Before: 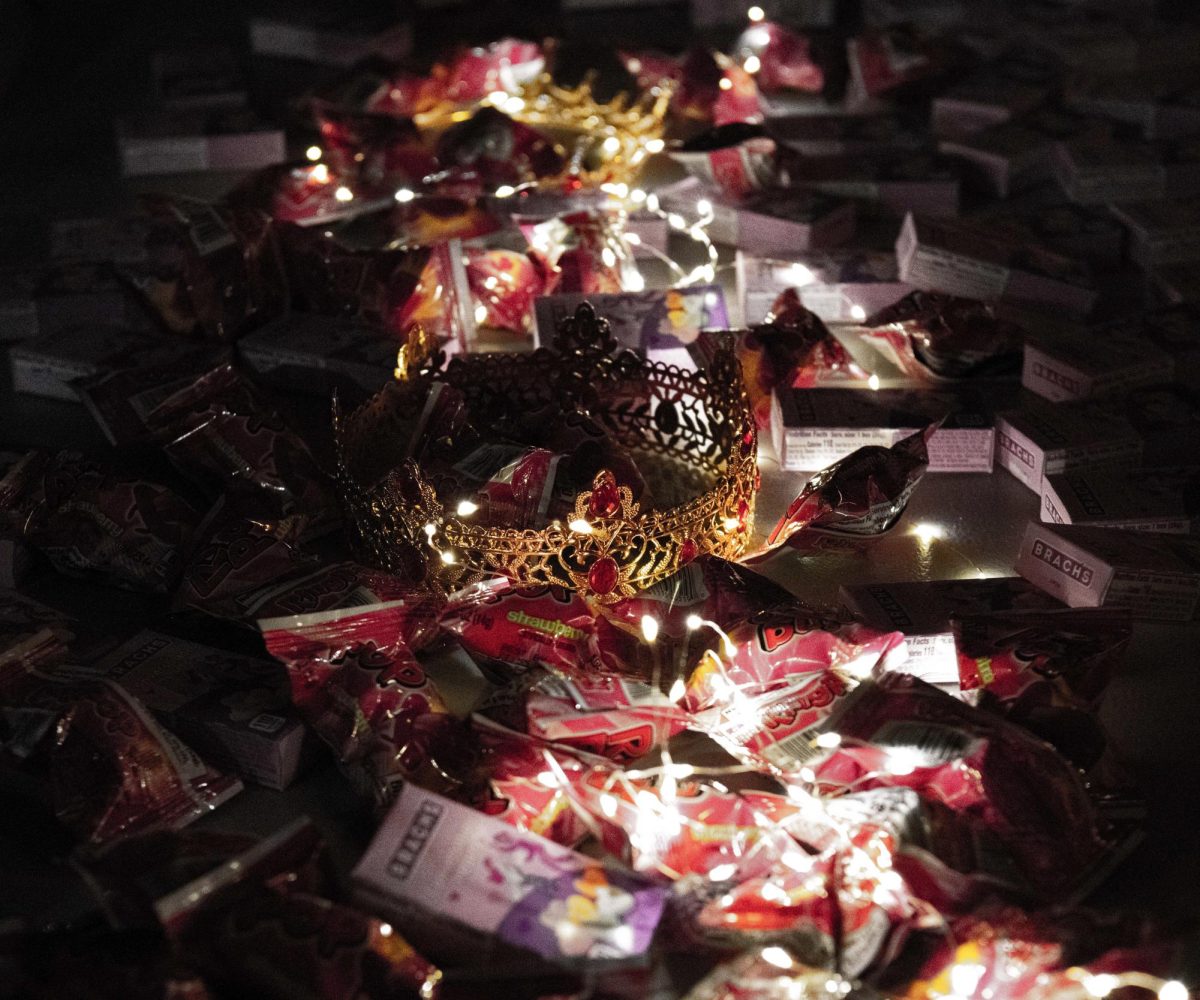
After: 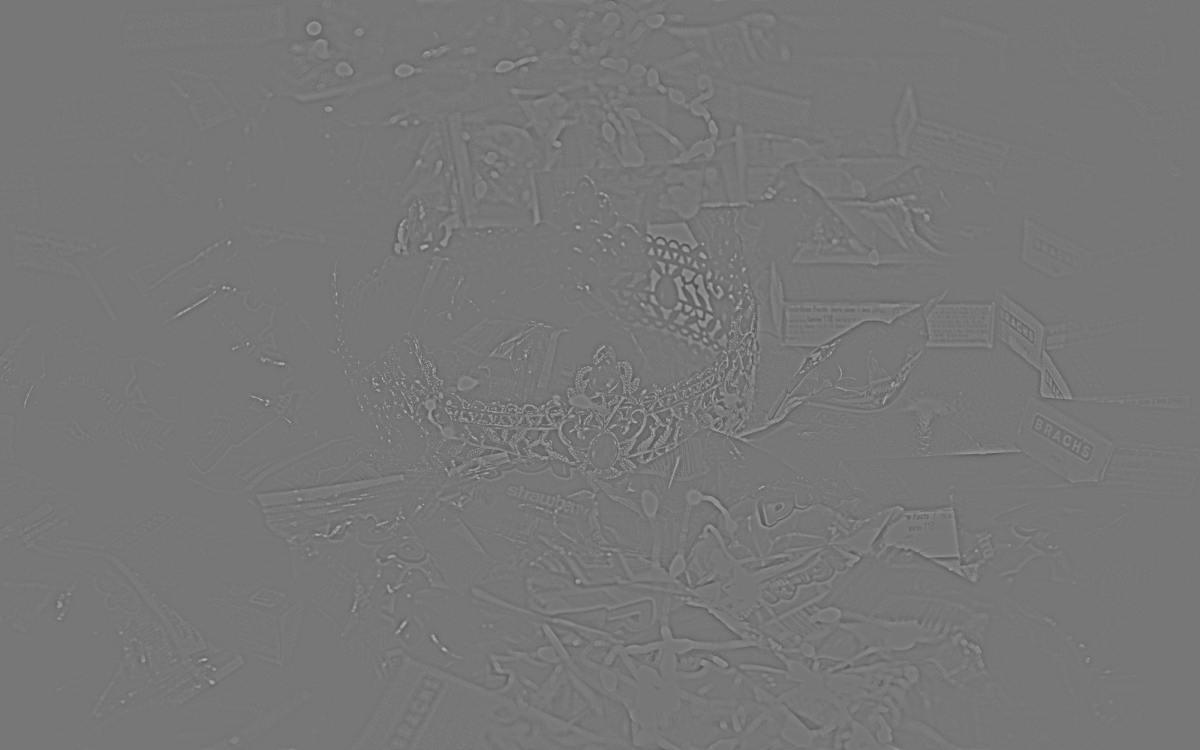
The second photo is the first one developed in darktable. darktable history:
highpass: sharpness 9.84%, contrast boost 9.94%
crop and rotate: top 12.5%, bottom 12.5%
monochrome: on, module defaults
